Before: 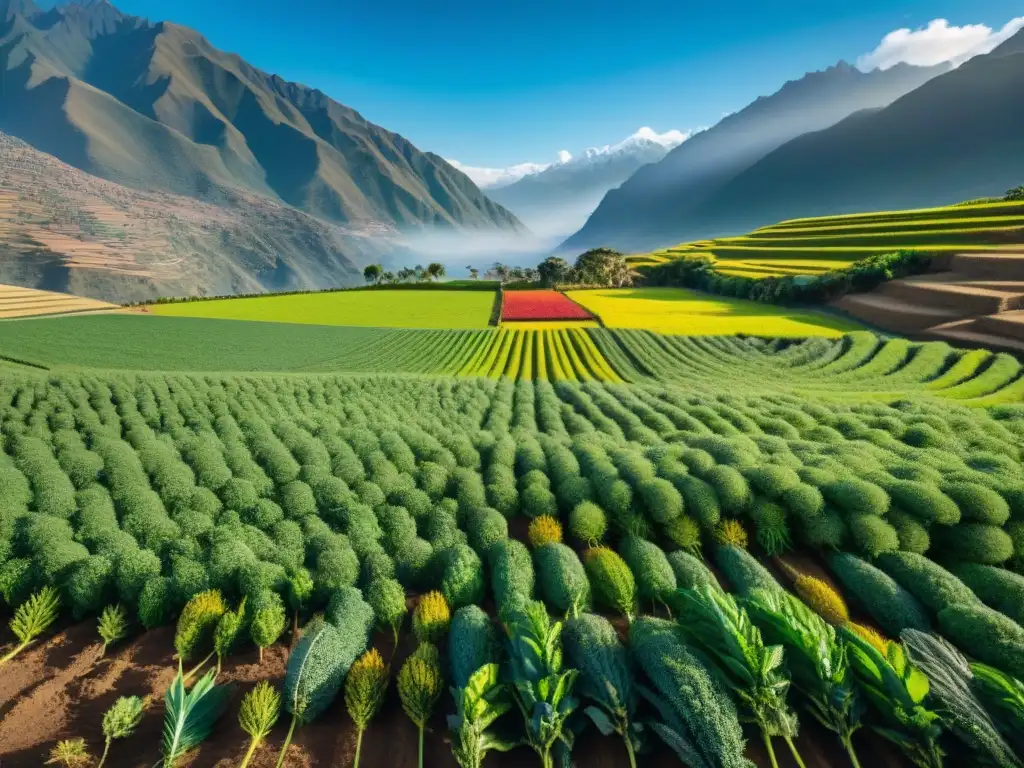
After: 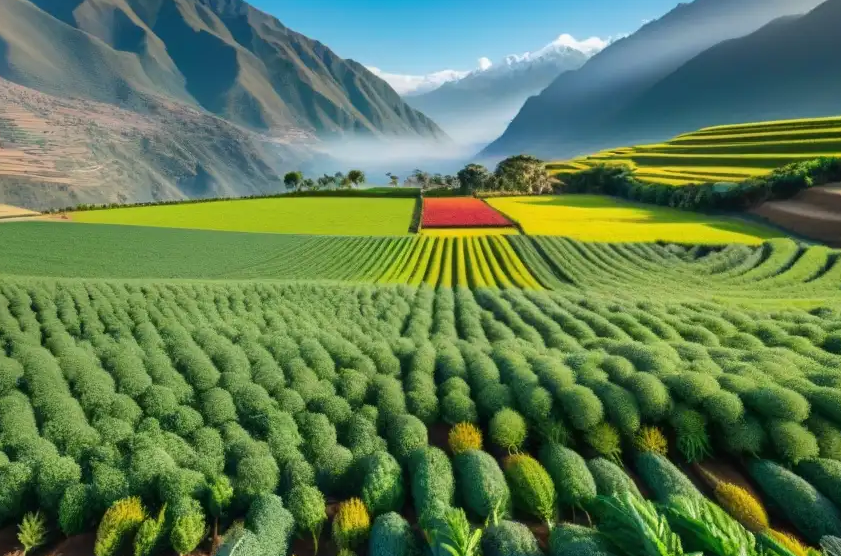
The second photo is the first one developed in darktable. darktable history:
crop: left 7.838%, top 12.184%, right 9.984%, bottom 15.395%
